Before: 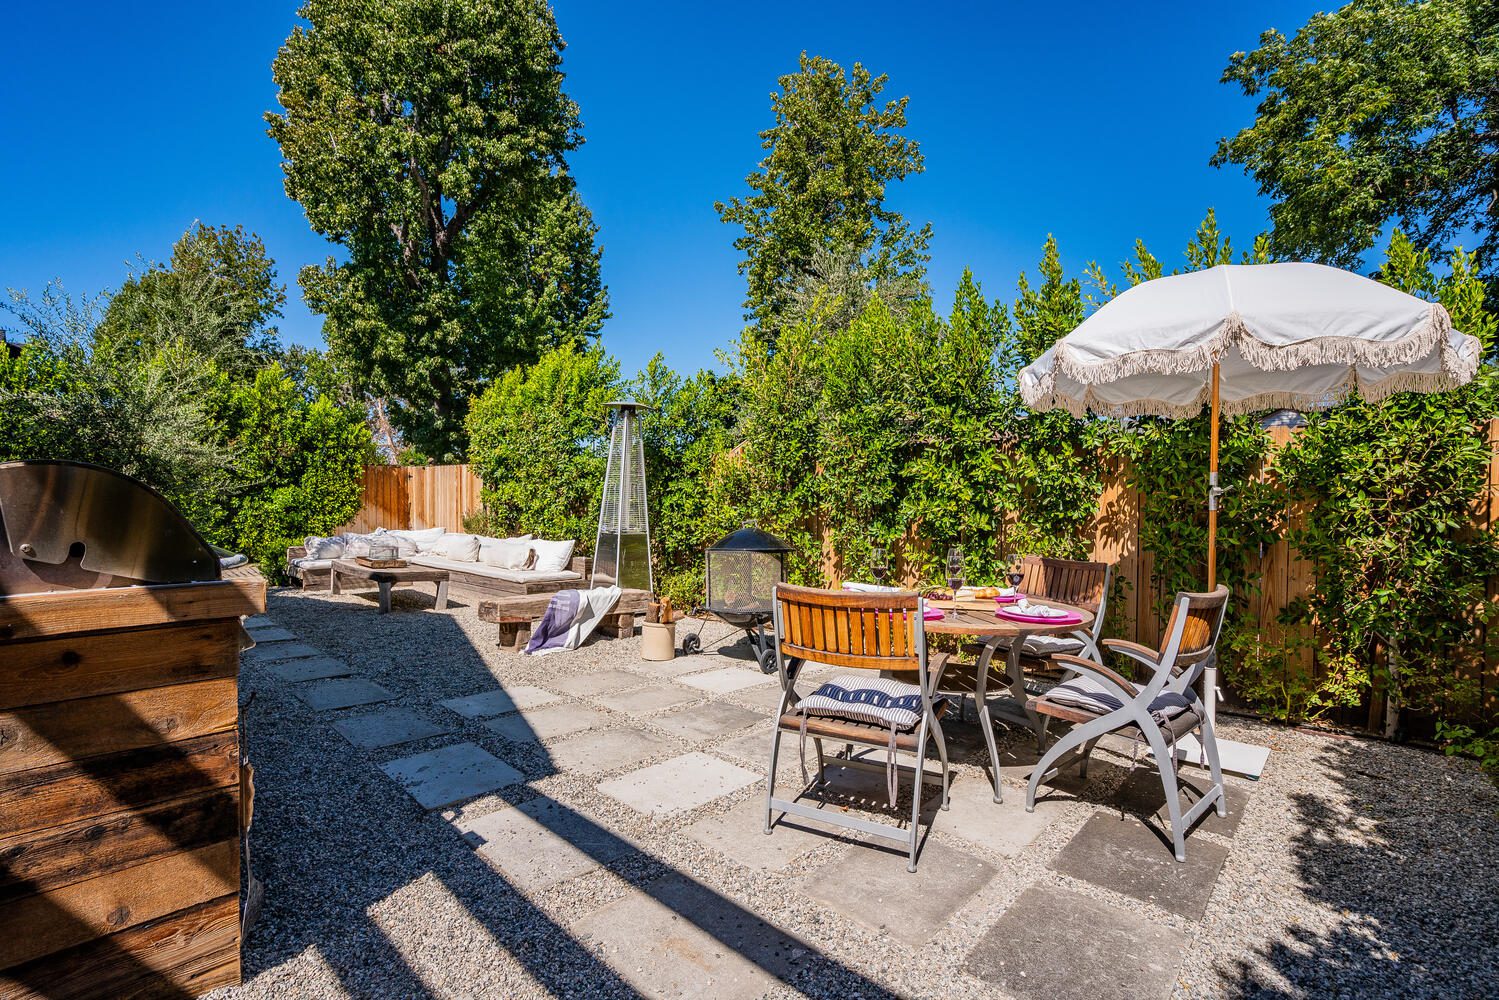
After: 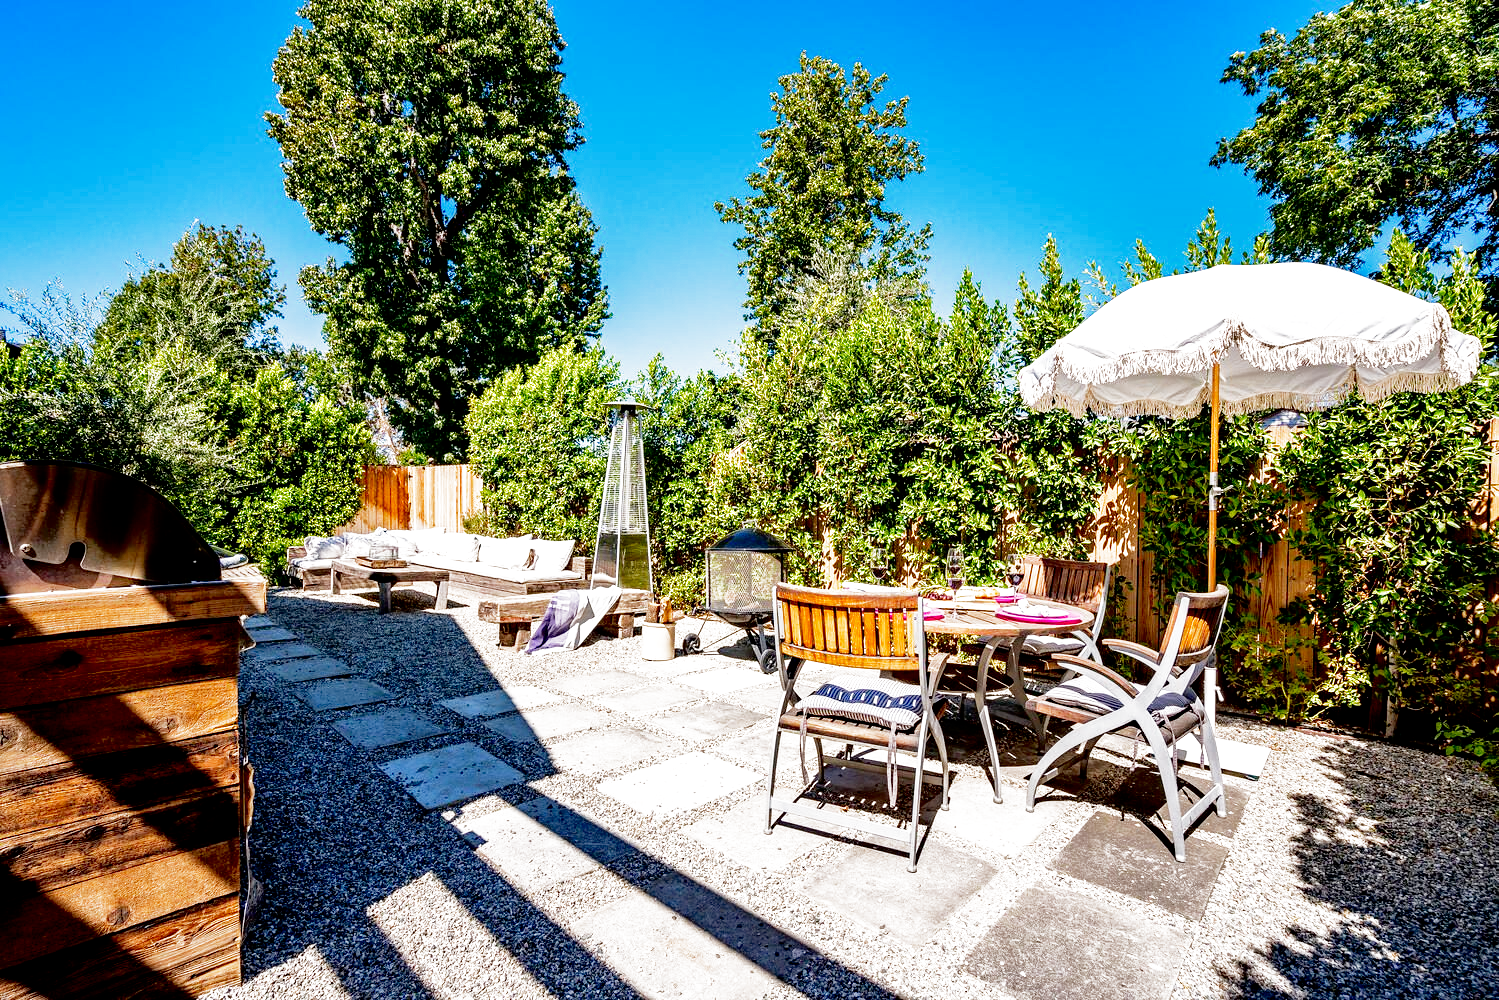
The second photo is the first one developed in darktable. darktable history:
fill light: exposure -2 EV, width 8.6
shadows and highlights: on, module defaults
tone equalizer: -8 EV -0.417 EV, -7 EV -0.389 EV, -6 EV -0.333 EV, -5 EV -0.222 EV, -3 EV 0.222 EV, -2 EV 0.333 EV, -1 EV 0.389 EV, +0 EV 0.417 EV, edges refinement/feathering 500, mask exposure compensation -1.57 EV, preserve details no
filmic rgb: middle gray luminance 10%, black relative exposure -8.61 EV, white relative exposure 3.3 EV, threshold 6 EV, target black luminance 0%, hardness 5.2, latitude 44.69%, contrast 1.302, highlights saturation mix 5%, shadows ↔ highlights balance 24.64%, add noise in highlights 0, preserve chrominance no, color science v3 (2019), use custom middle-gray values true, iterations of high-quality reconstruction 0, contrast in highlights soft, enable highlight reconstruction true
